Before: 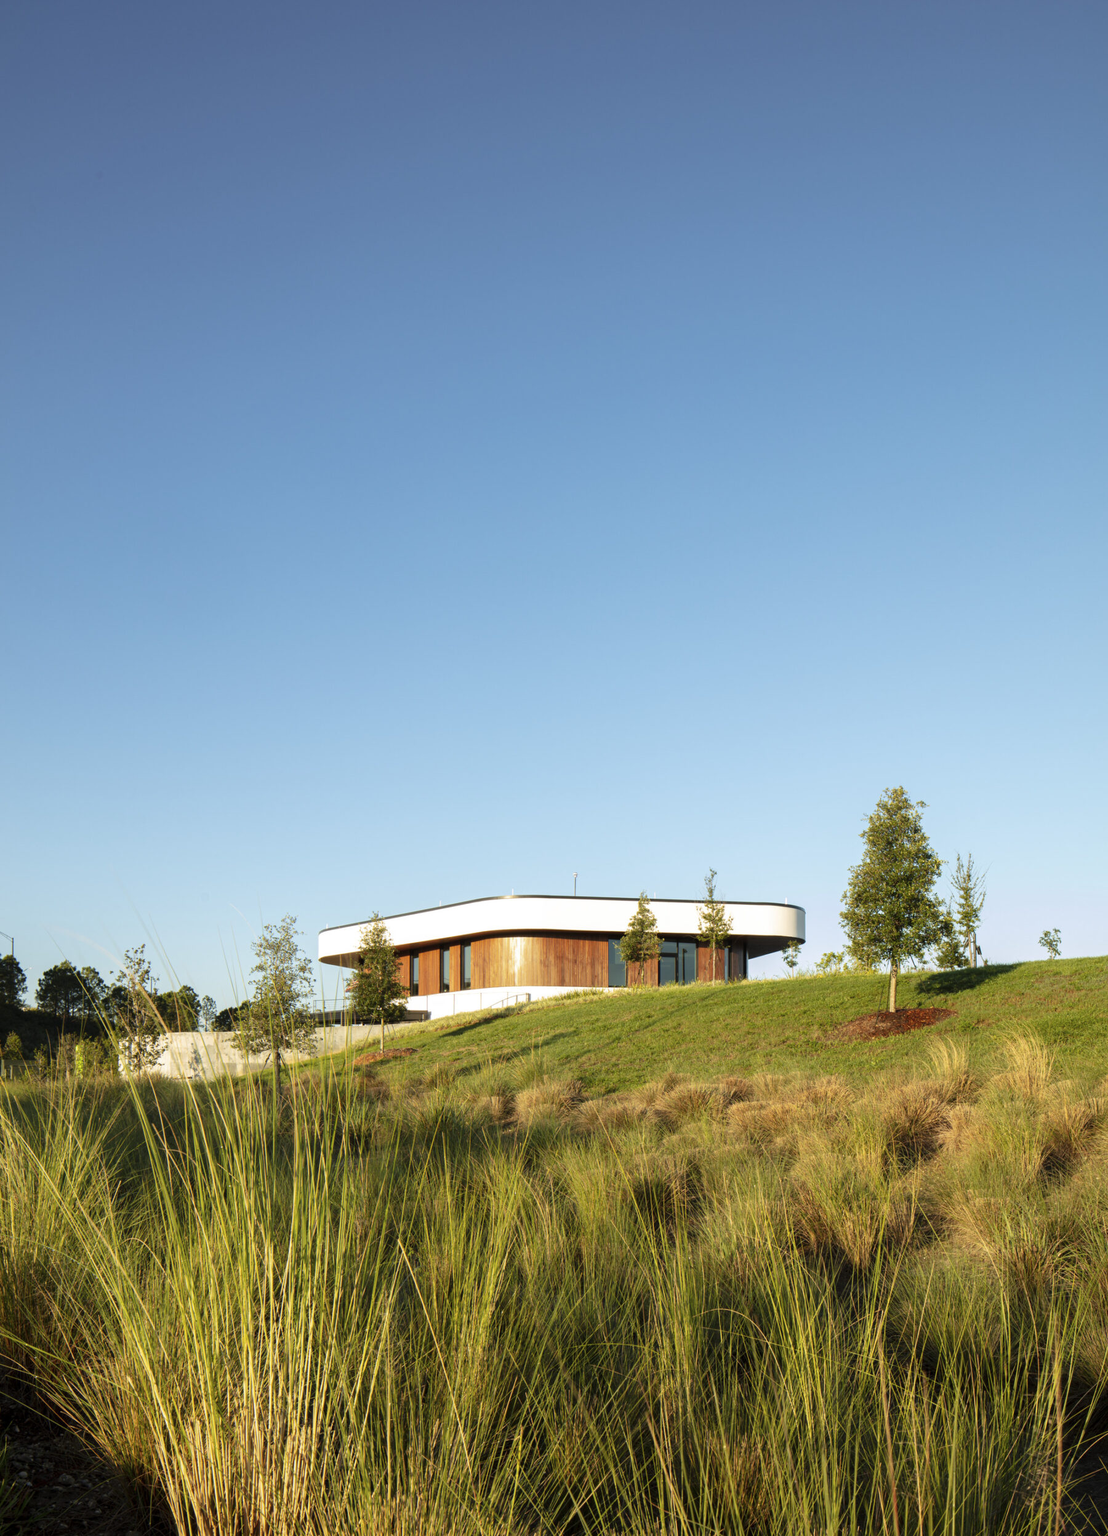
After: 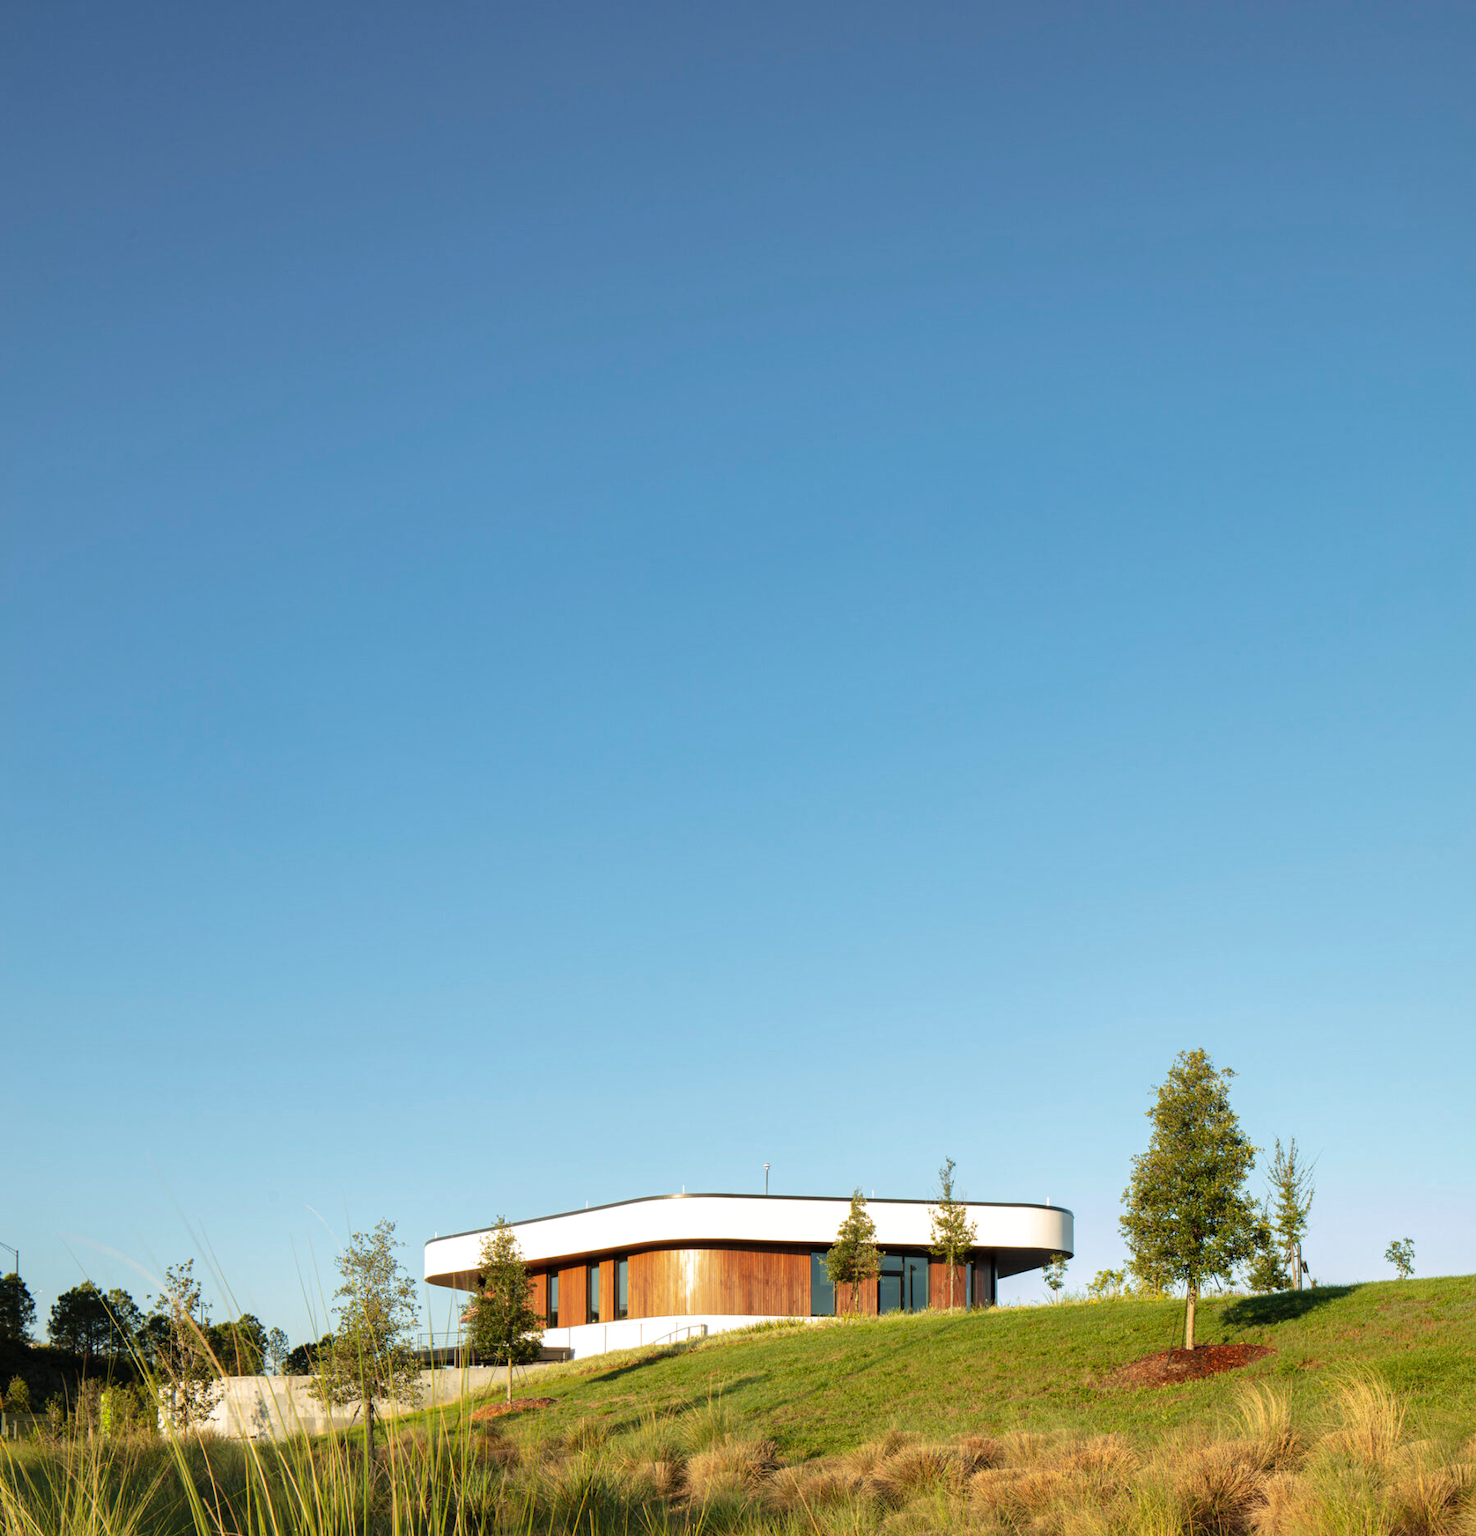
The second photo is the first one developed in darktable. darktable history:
shadows and highlights: shadows 10, white point adjustment 1, highlights -40
crop: bottom 24.988%
